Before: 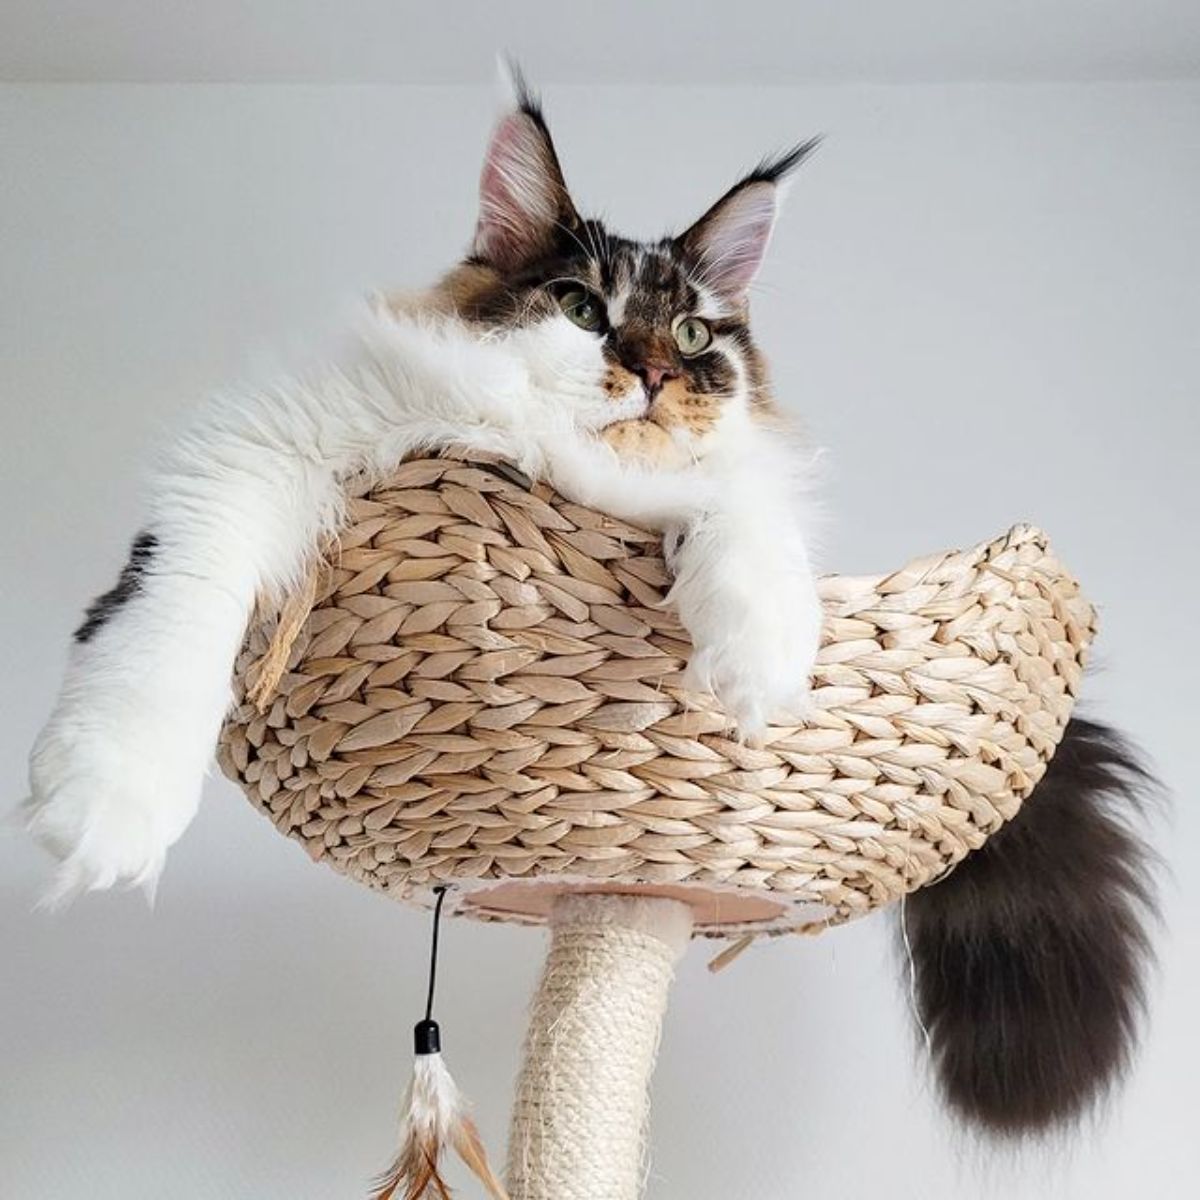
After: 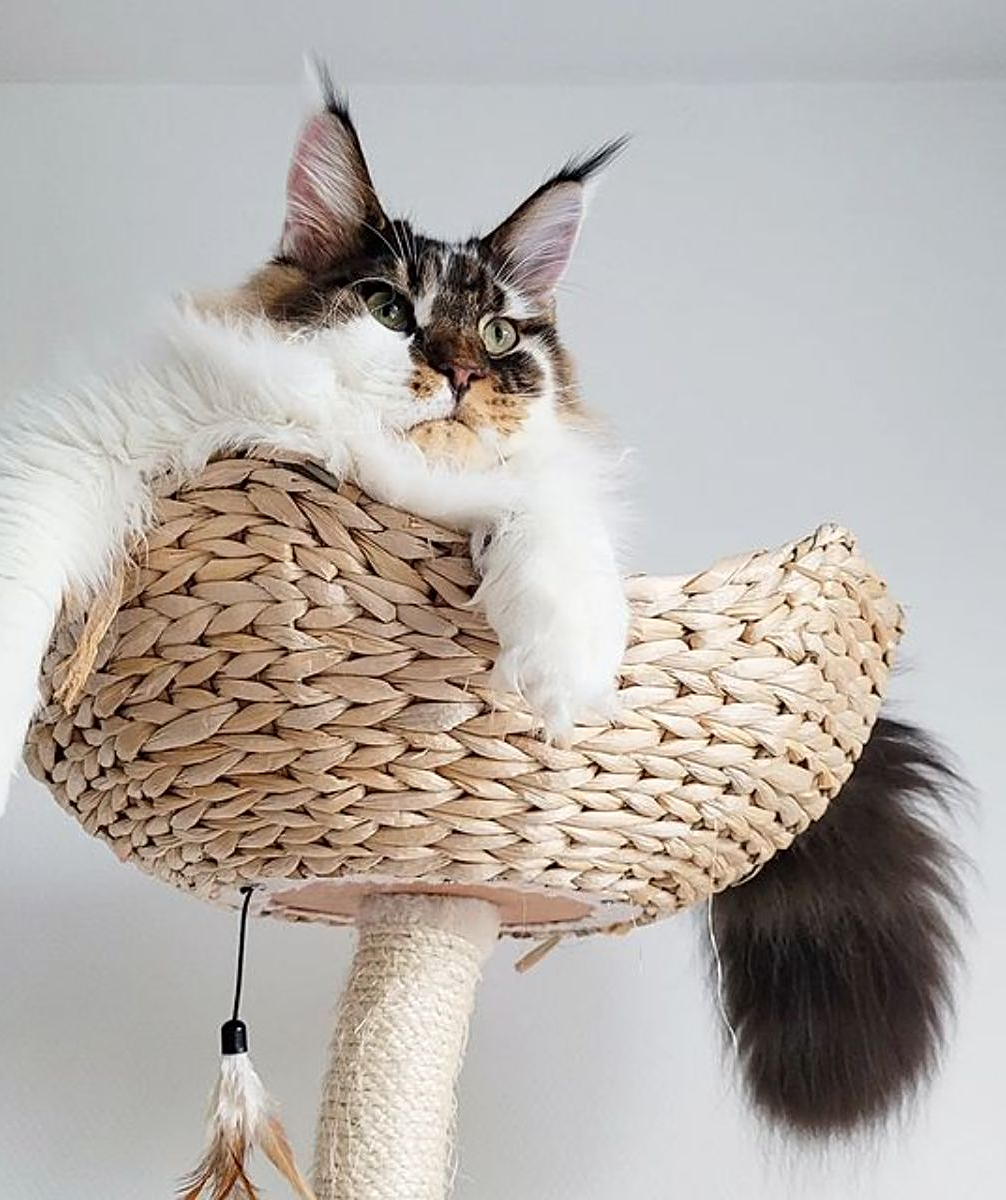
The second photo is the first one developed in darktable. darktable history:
crop: left 16.114%
sharpen: on, module defaults
